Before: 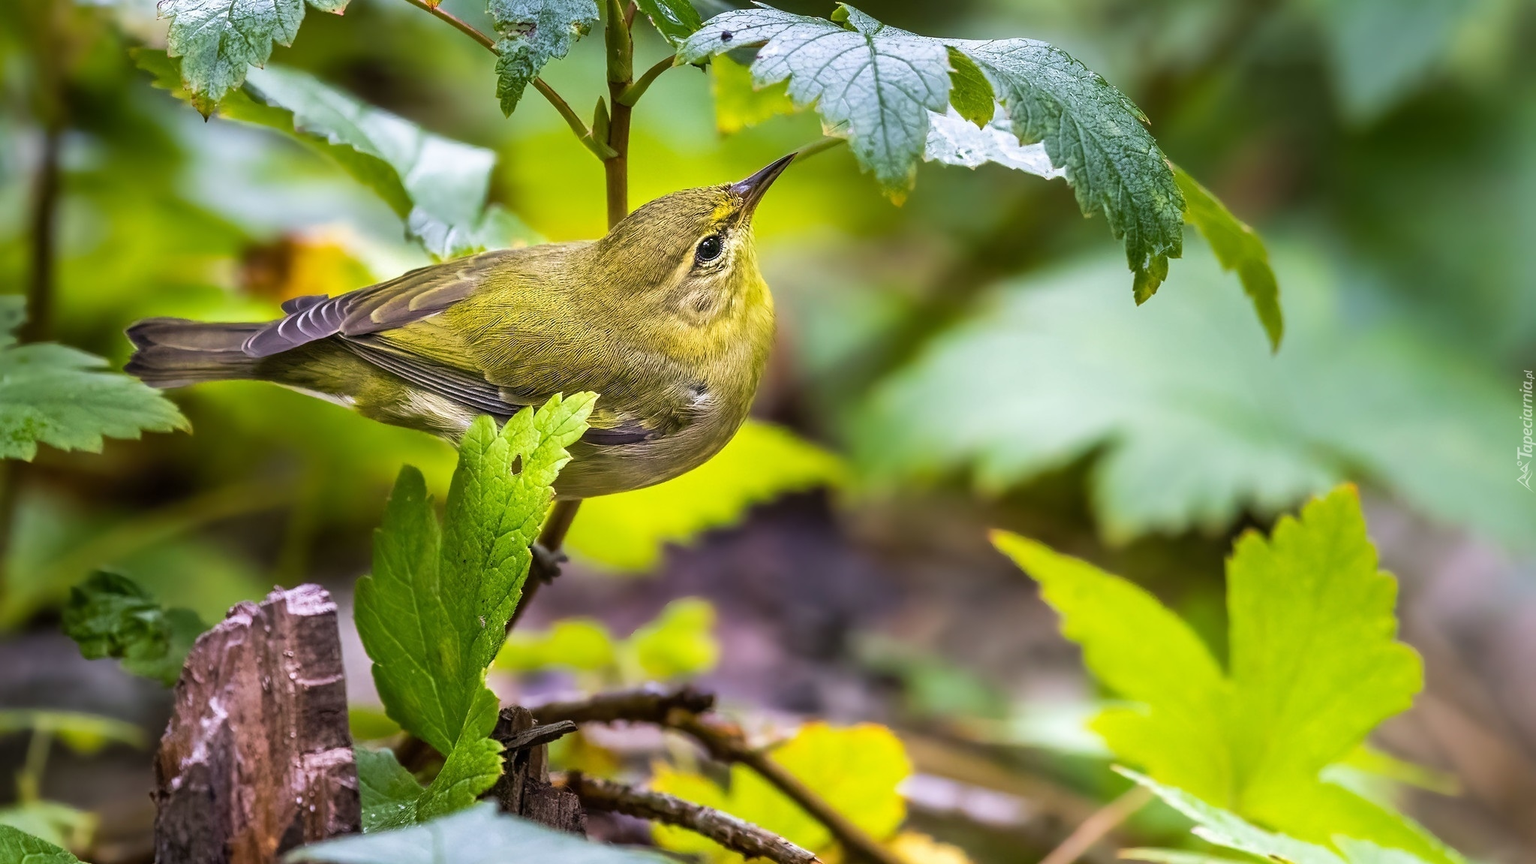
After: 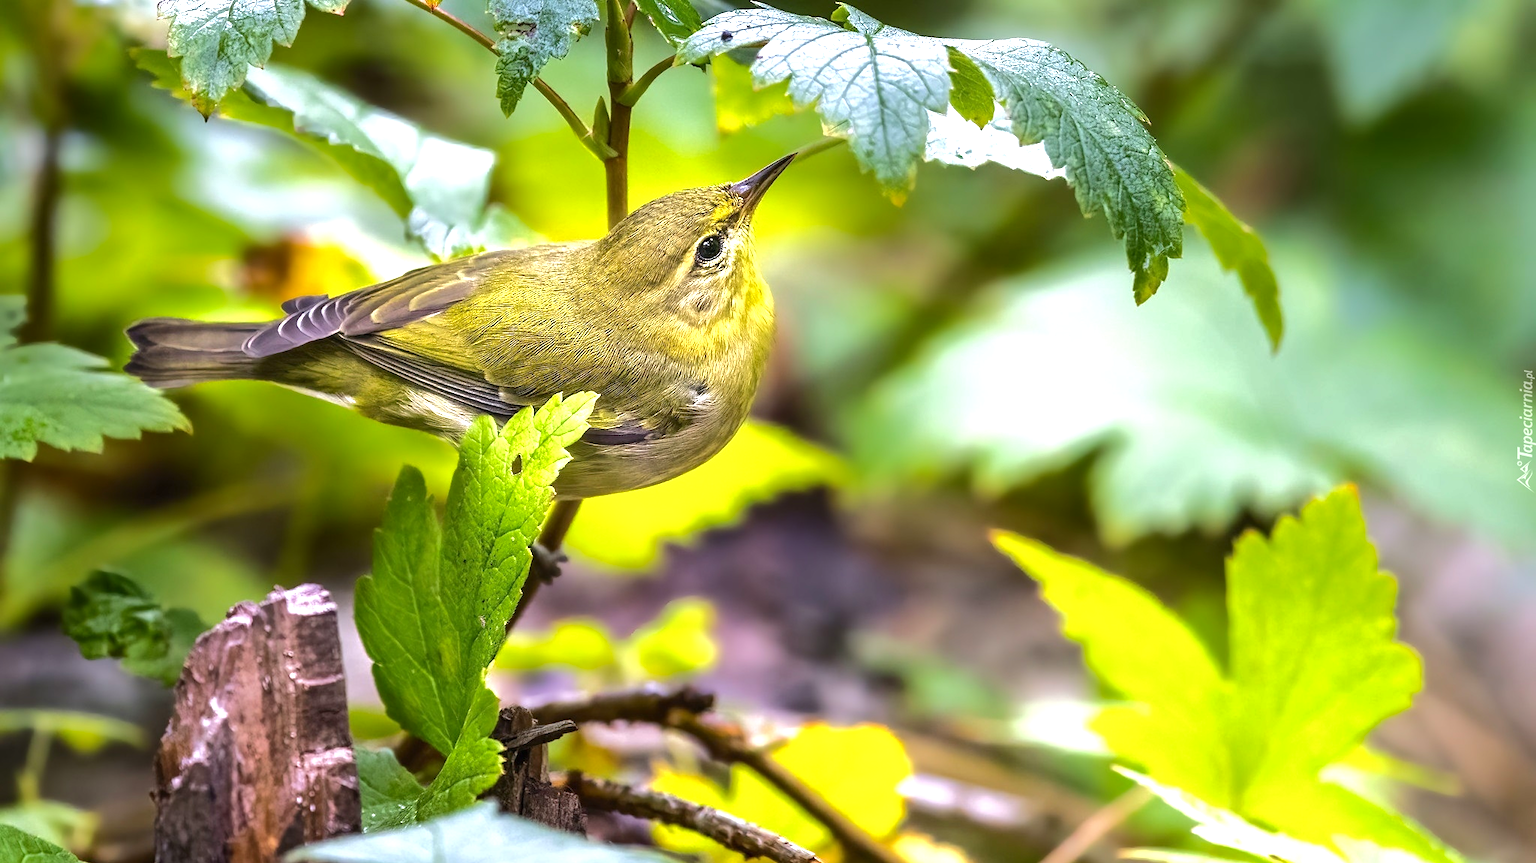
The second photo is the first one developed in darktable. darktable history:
exposure: exposure 0.731 EV, compensate highlight preservation false
tone curve: curves: ch0 [(0, 0) (0.003, 0.01) (0.011, 0.014) (0.025, 0.029) (0.044, 0.051) (0.069, 0.072) (0.1, 0.097) (0.136, 0.123) (0.177, 0.16) (0.224, 0.2) (0.277, 0.248) (0.335, 0.305) (0.399, 0.37) (0.468, 0.454) (0.543, 0.534) (0.623, 0.609) (0.709, 0.681) (0.801, 0.752) (0.898, 0.841) (1, 1)], color space Lab, independent channels, preserve colors none
